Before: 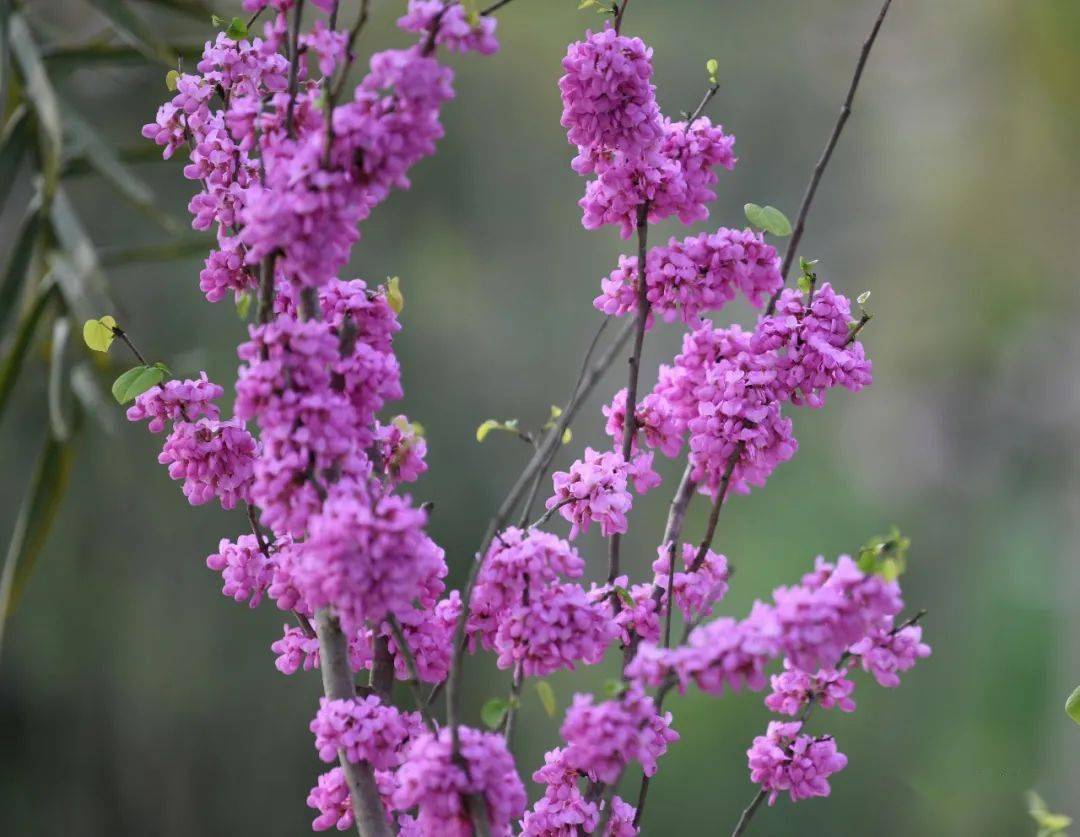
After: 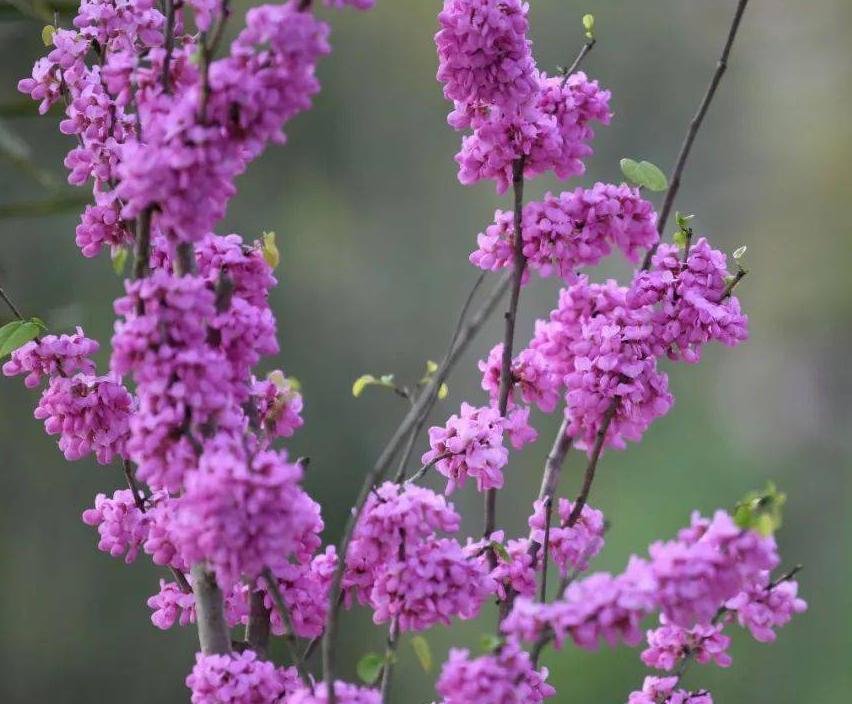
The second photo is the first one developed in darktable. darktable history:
crop: left 11.483%, top 5.376%, right 9.595%, bottom 10.466%
